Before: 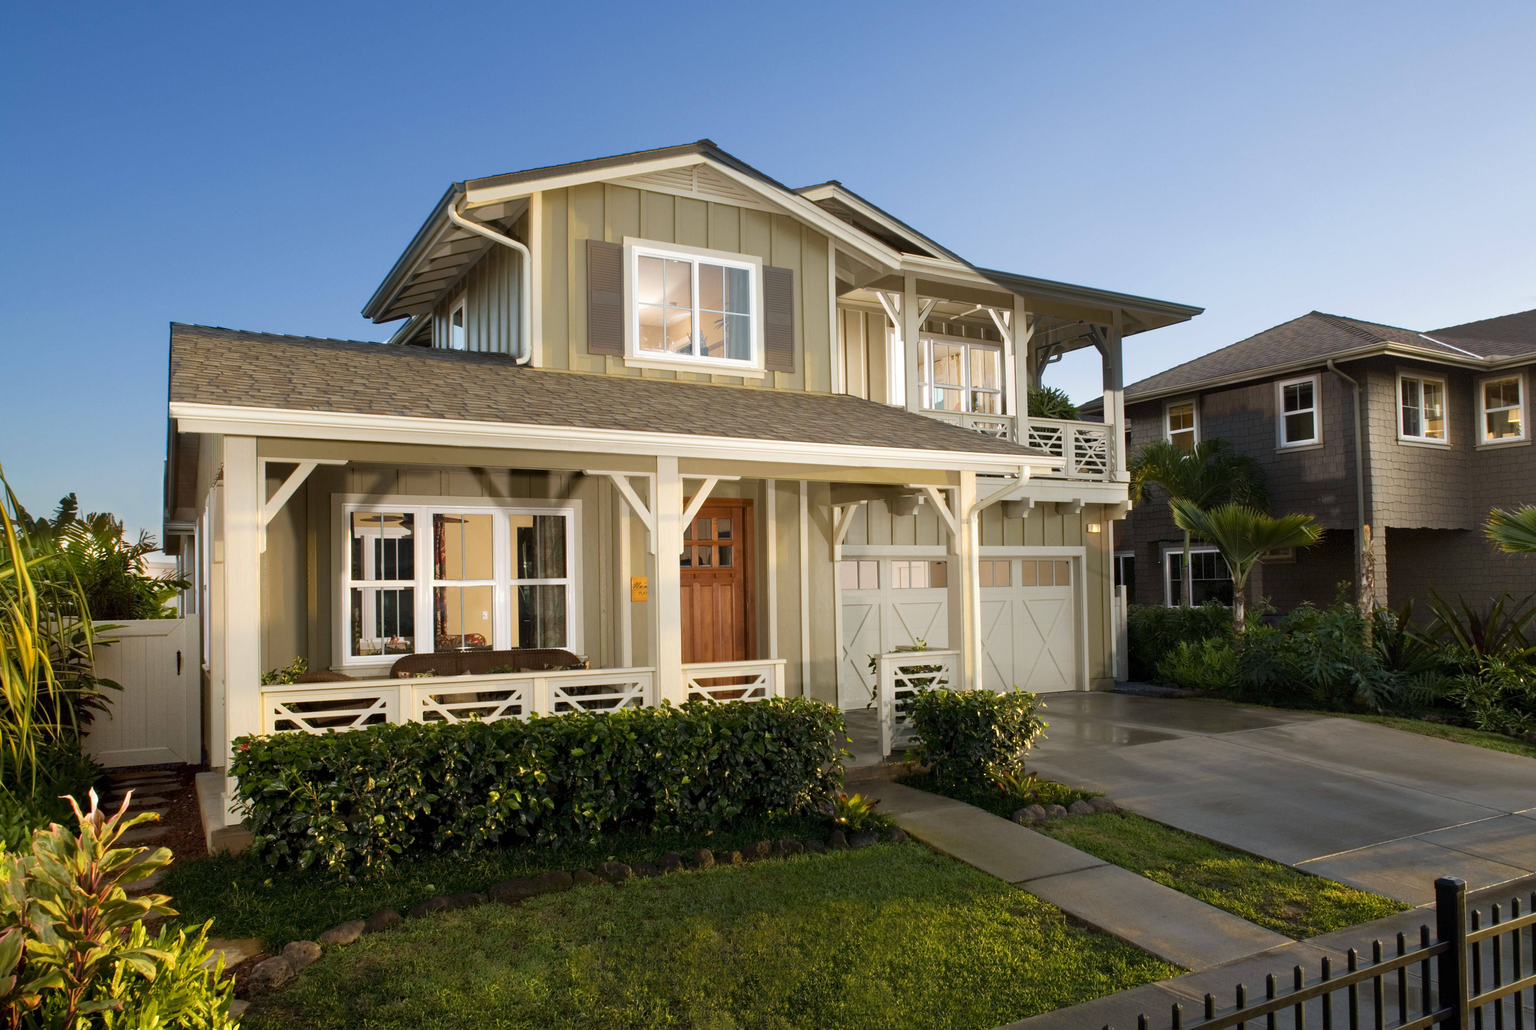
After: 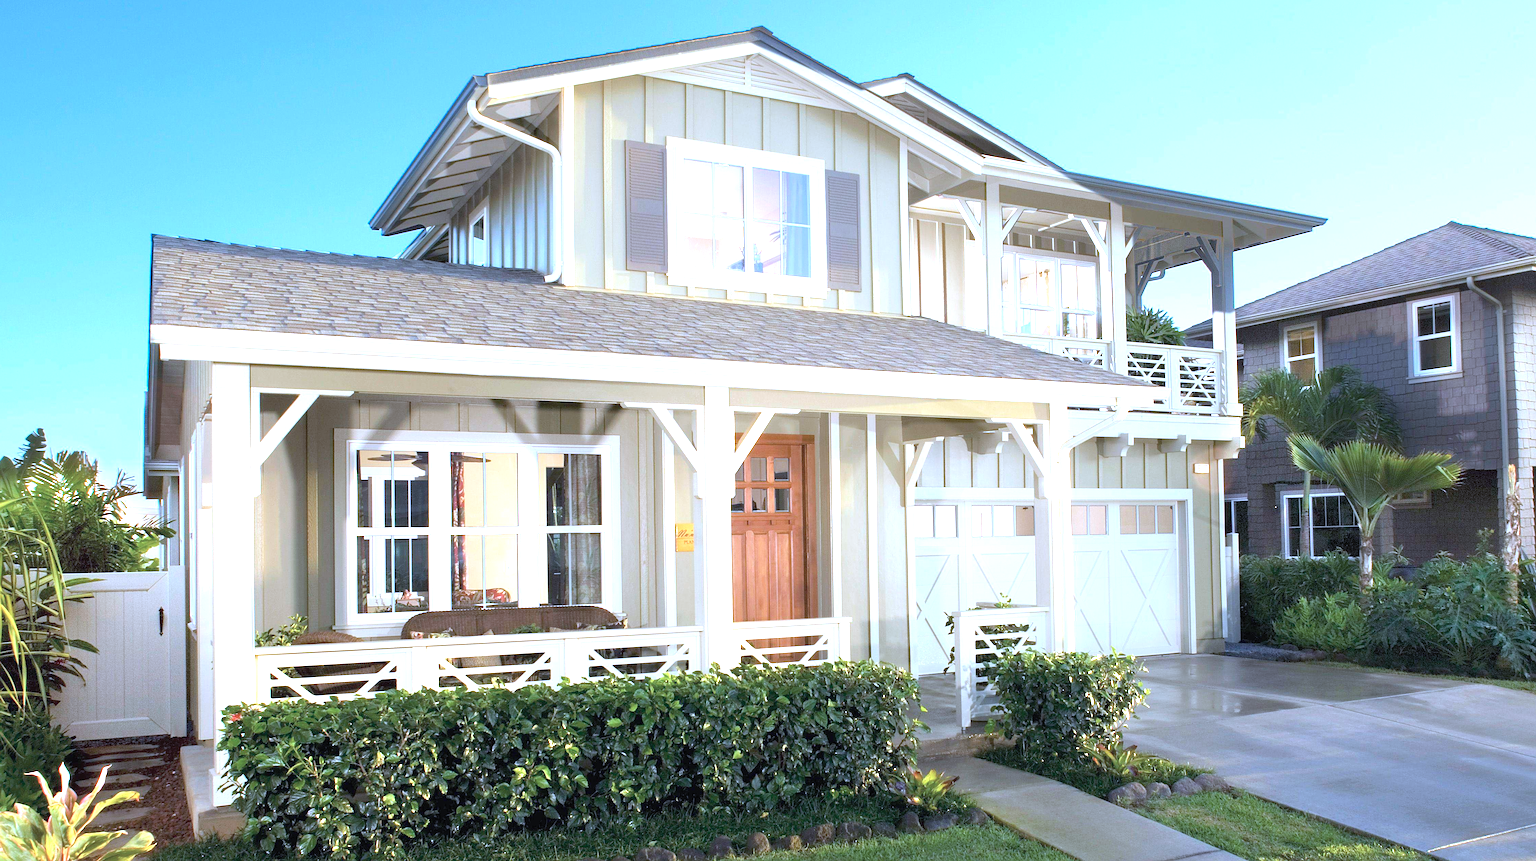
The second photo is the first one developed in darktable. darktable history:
contrast brightness saturation: brightness 0.15
crop and rotate: left 2.425%, top 11.305%, right 9.6%, bottom 15.08%
exposure: black level correction 0, exposure 1.3 EV, compensate highlight preservation false
color calibration: illuminant as shot in camera, adaptation linear Bradford (ICC v4), x 0.406, y 0.405, temperature 3570.35 K, saturation algorithm version 1 (2020)
sharpen: on, module defaults
